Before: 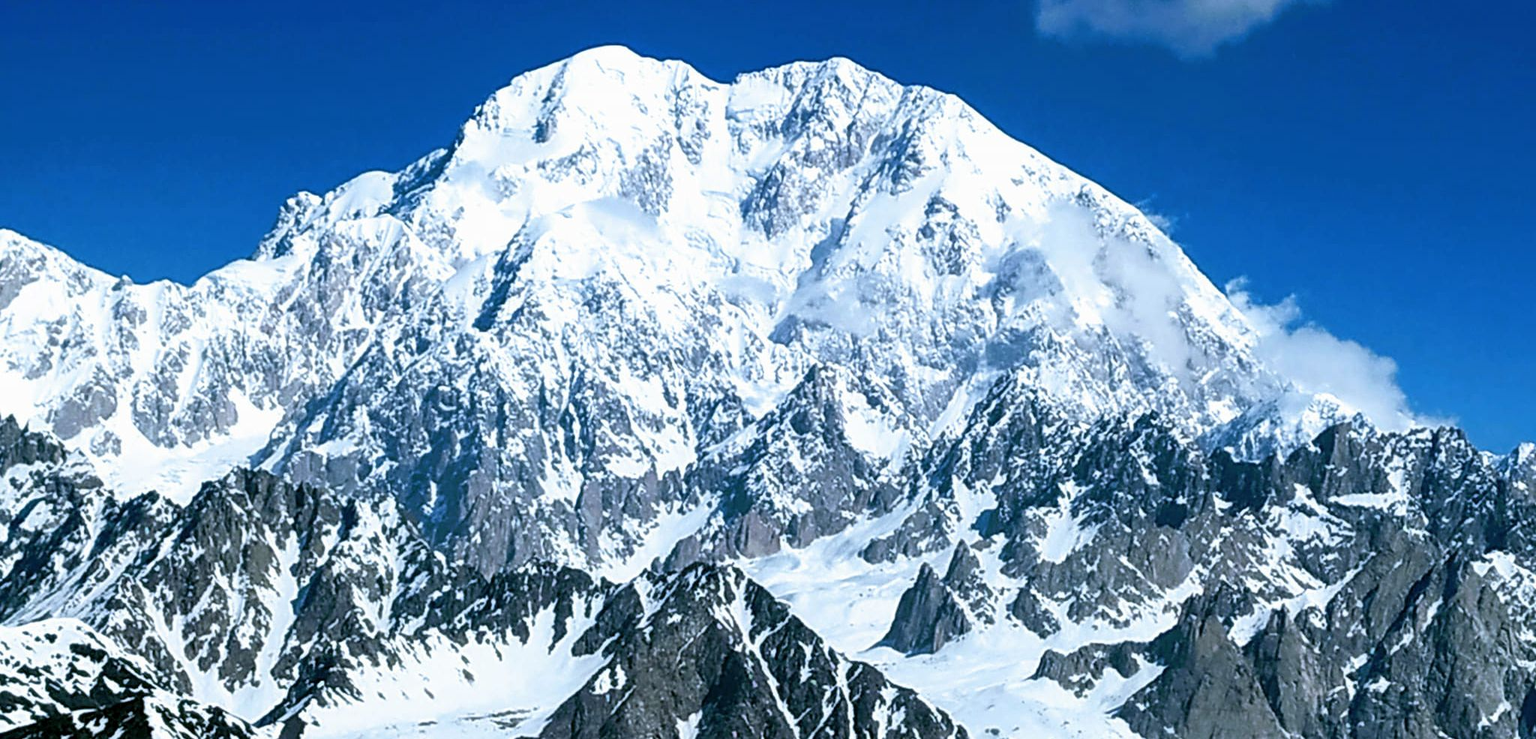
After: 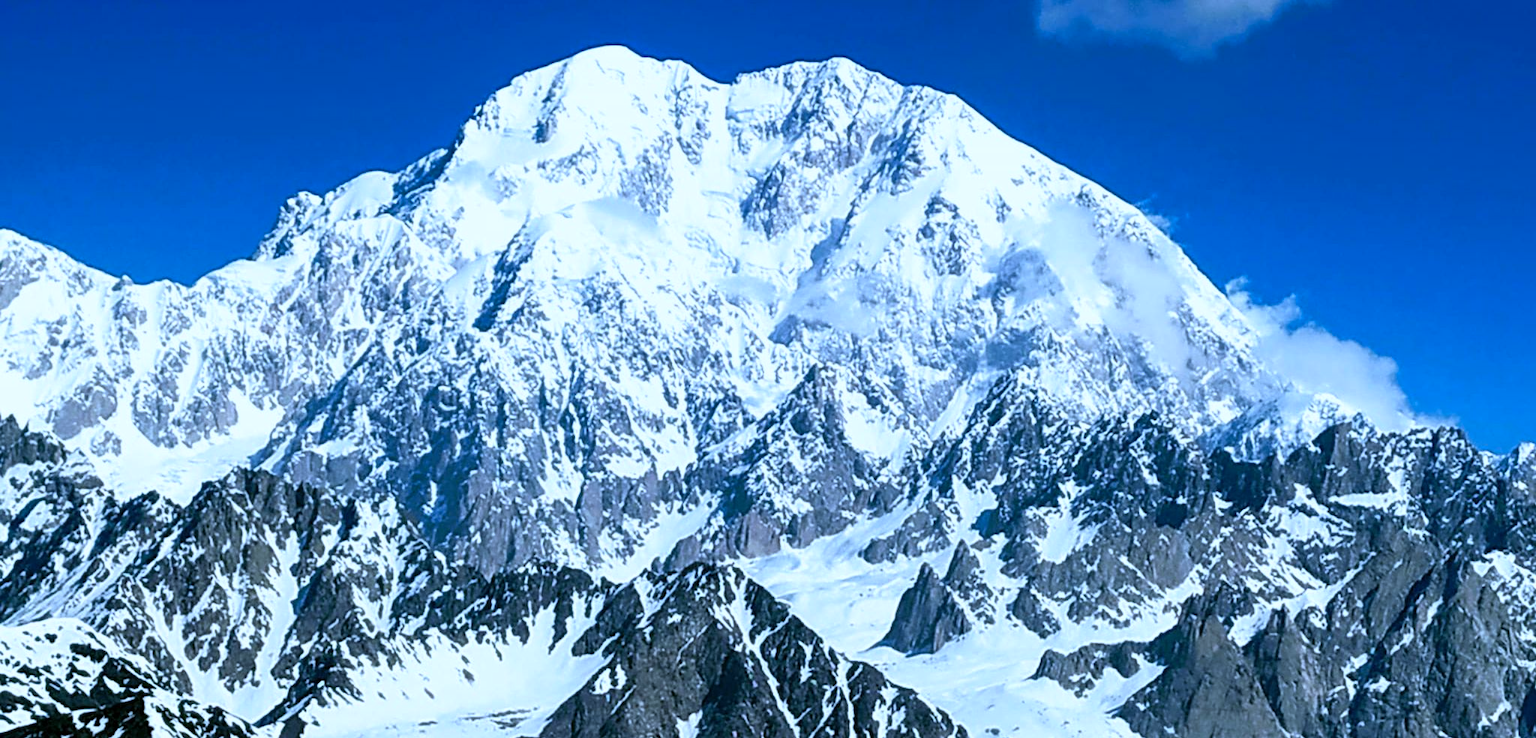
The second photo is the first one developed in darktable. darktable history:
white balance: red 0.924, blue 1.095
contrast brightness saturation: contrast 0.04, saturation 0.07
tone equalizer: on, module defaults
